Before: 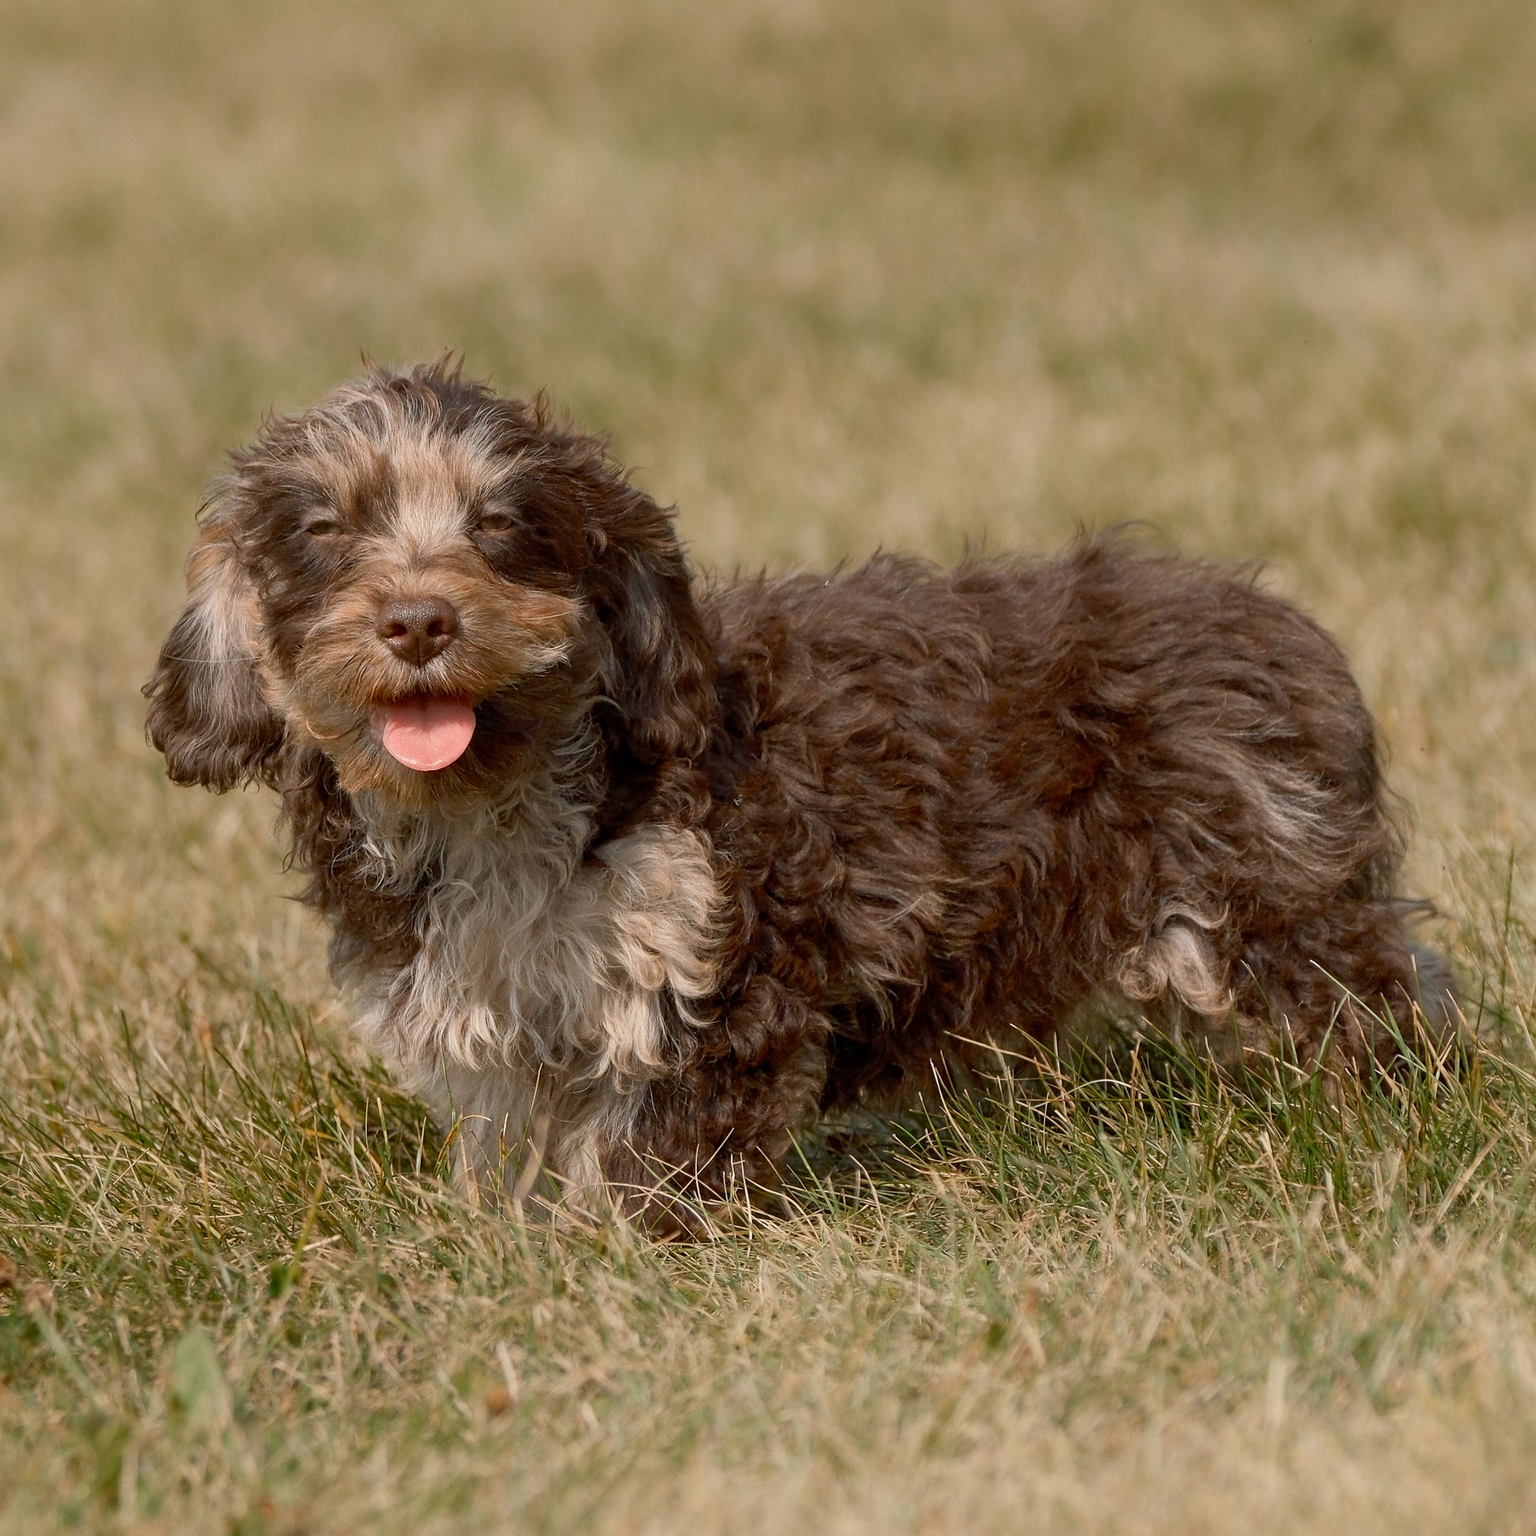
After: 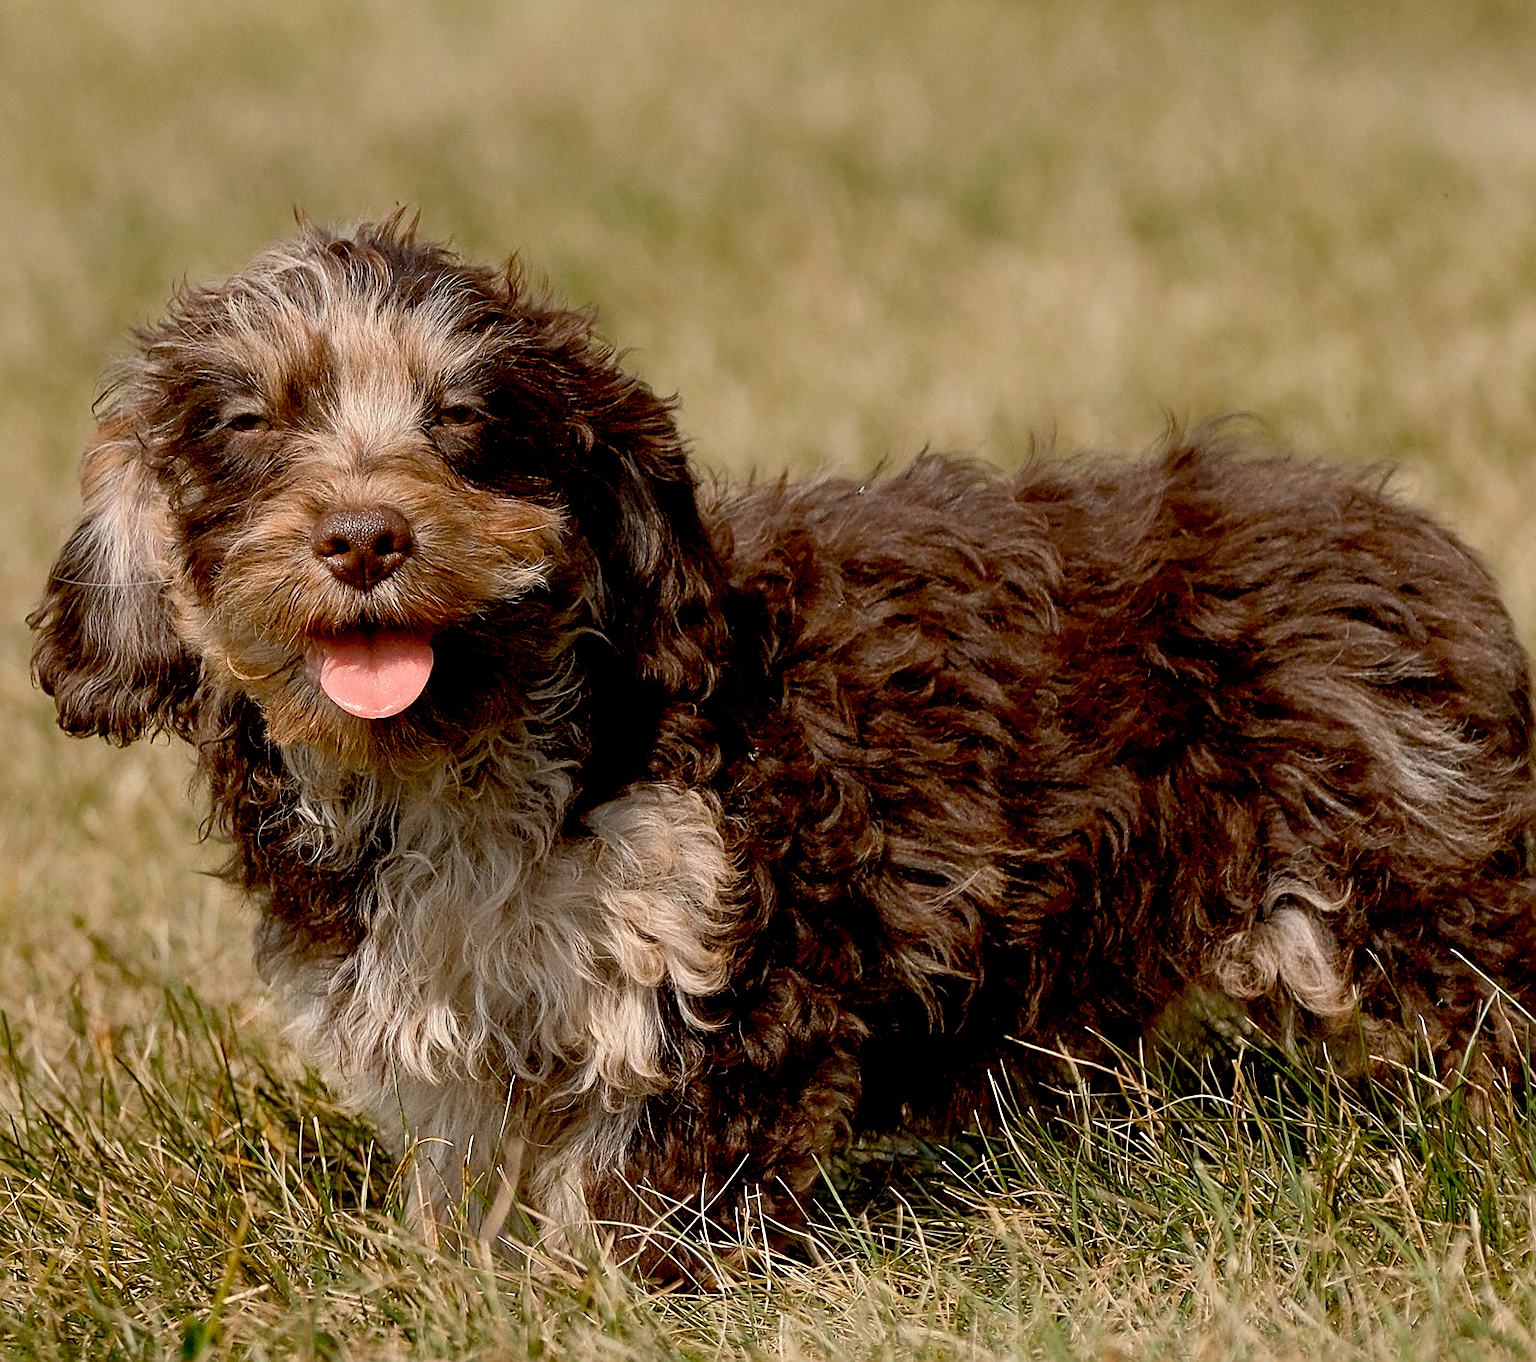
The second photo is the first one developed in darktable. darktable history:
crop: left 7.856%, top 11.836%, right 10.12%, bottom 15.387%
sharpen: on, module defaults
exposure: black level correction 0.025, exposure 0.182 EV, compensate highlight preservation false
